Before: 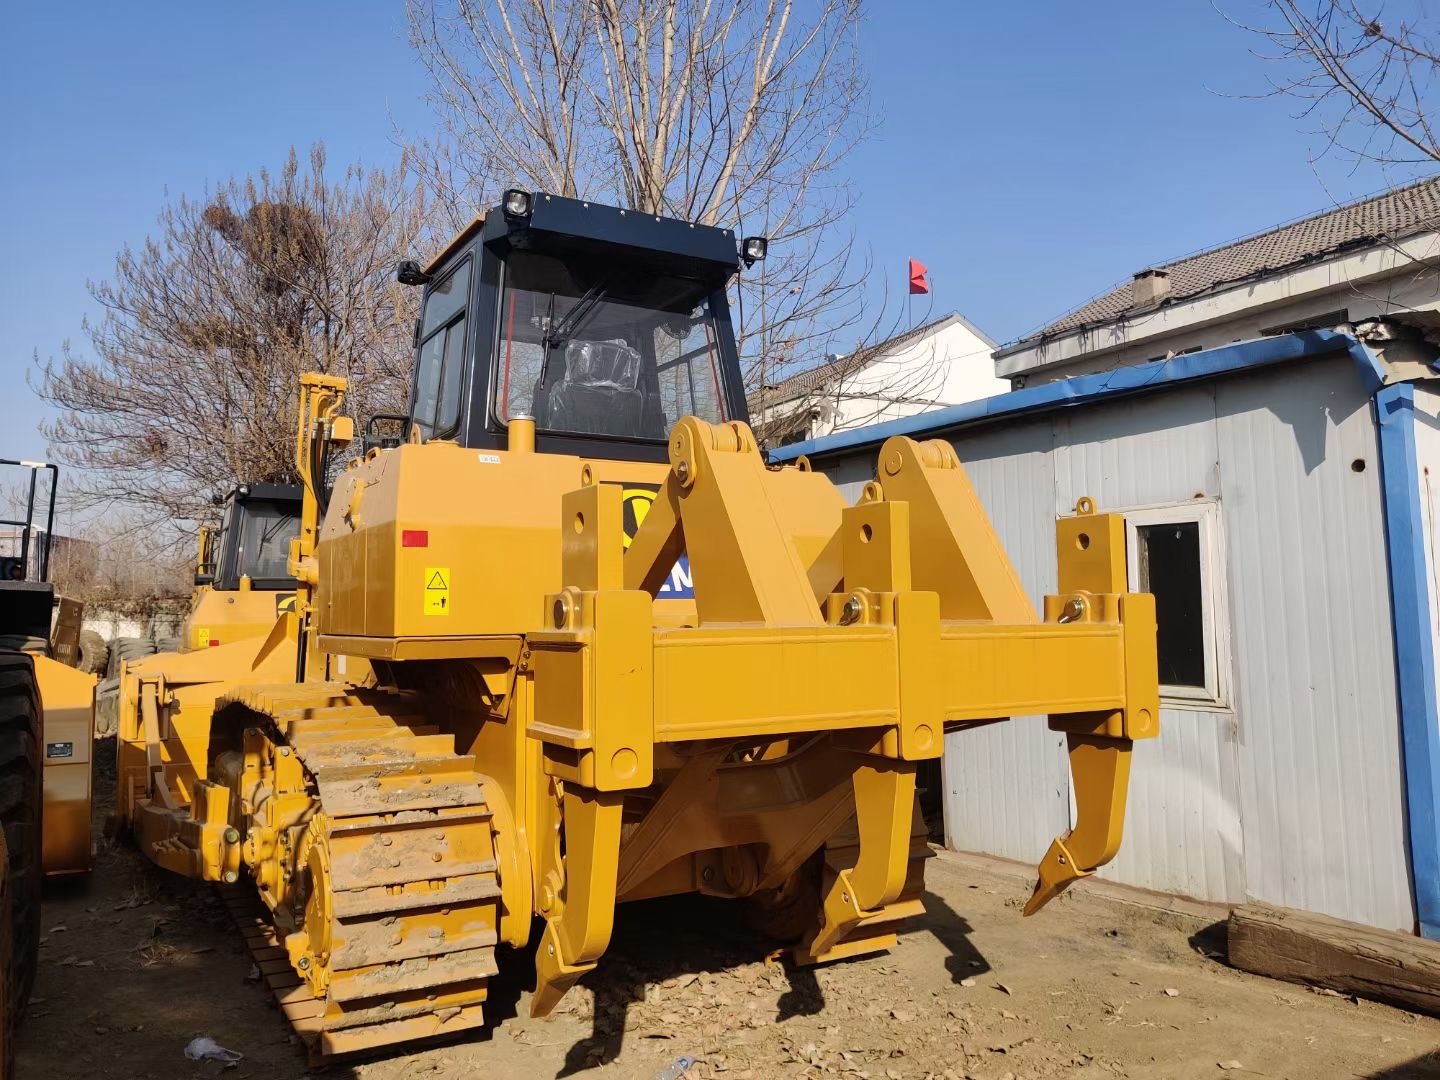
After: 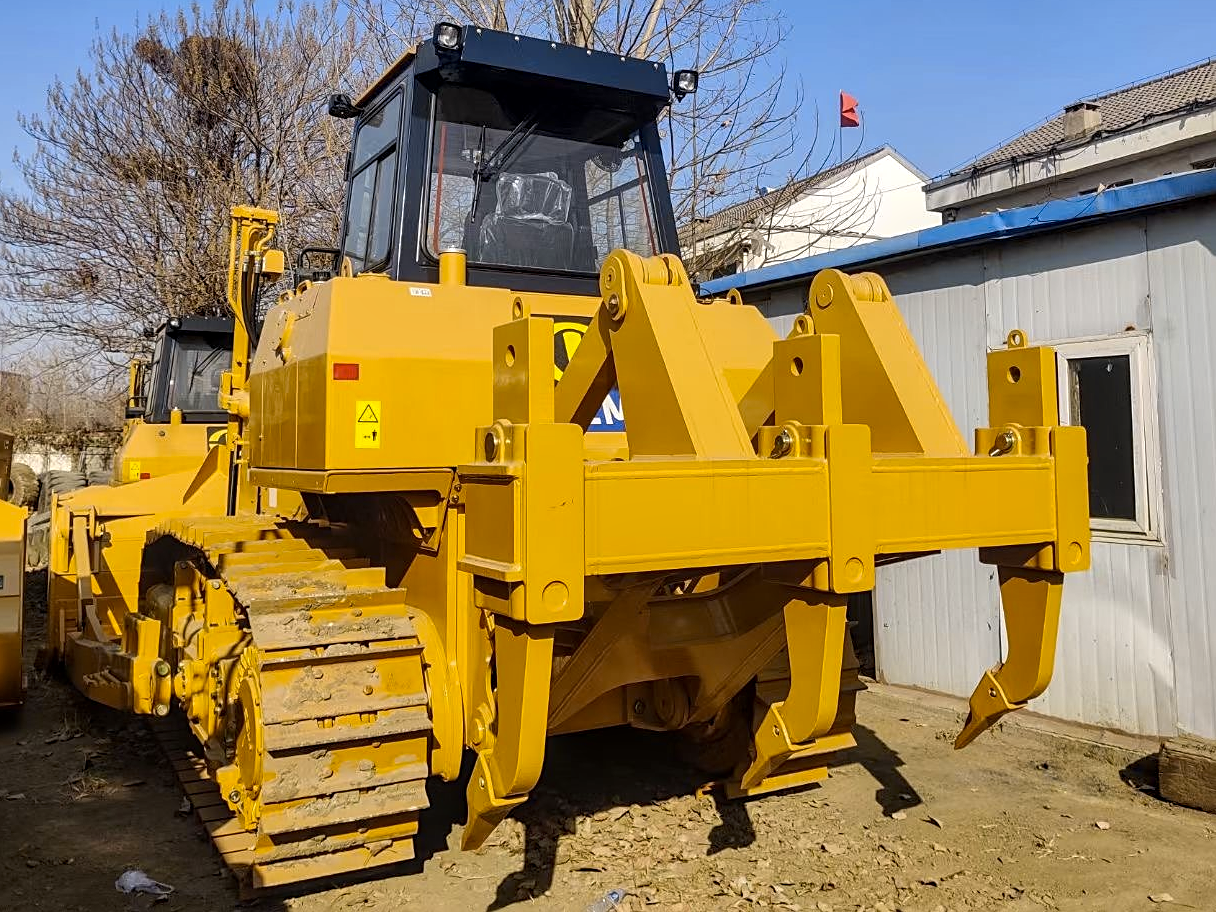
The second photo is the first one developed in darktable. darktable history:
local contrast: on, module defaults
sharpen: on, module defaults
color contrast: green-magenta contrast 0.85, blue-yellow contrast 1.25, unbound 0
crop and rotate: left 4.842%, top 15.51%, right 10.668%
